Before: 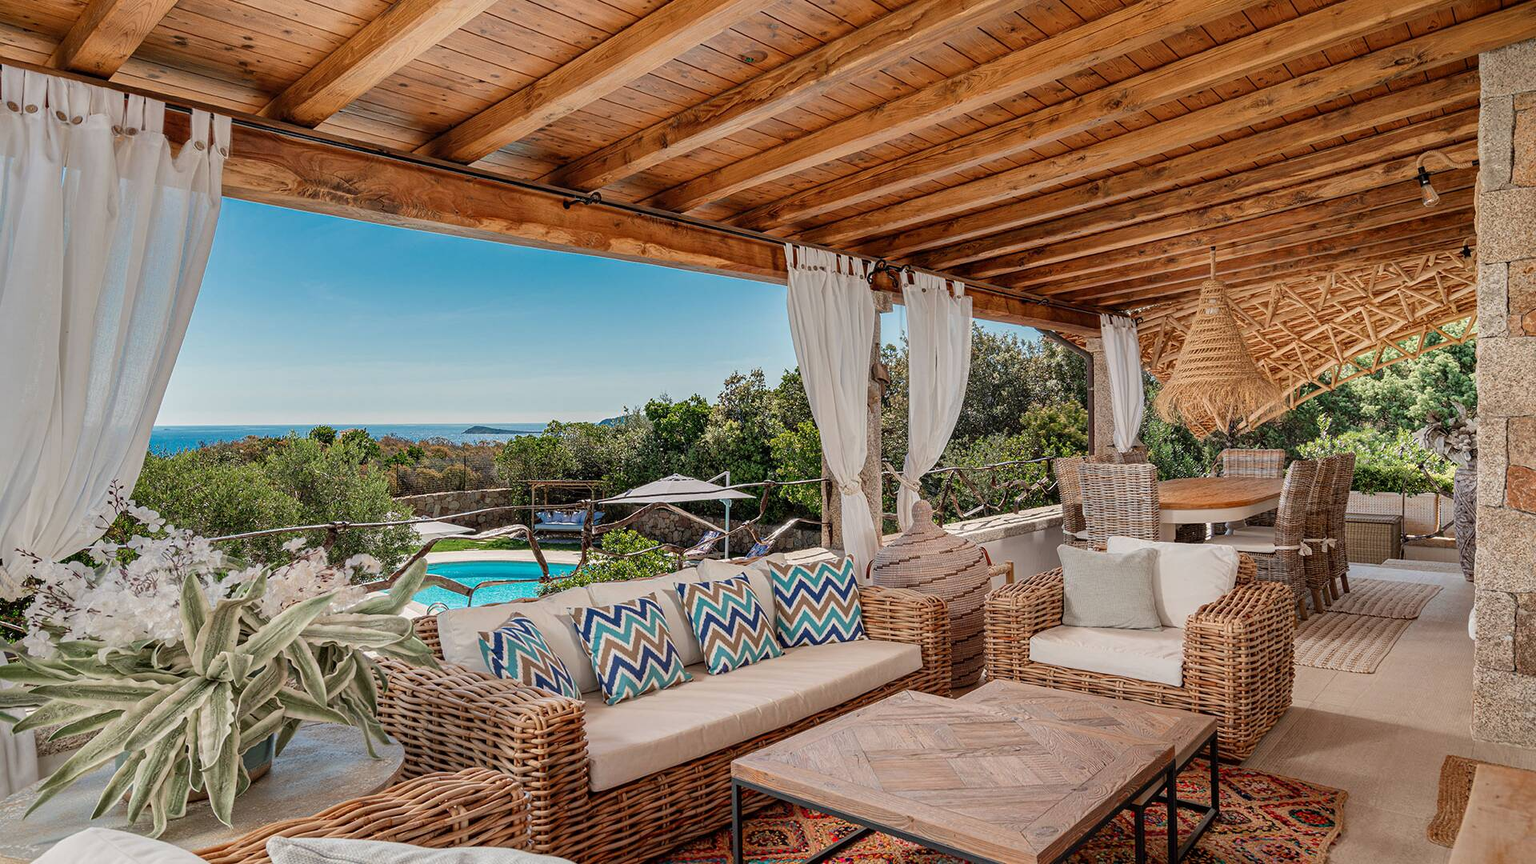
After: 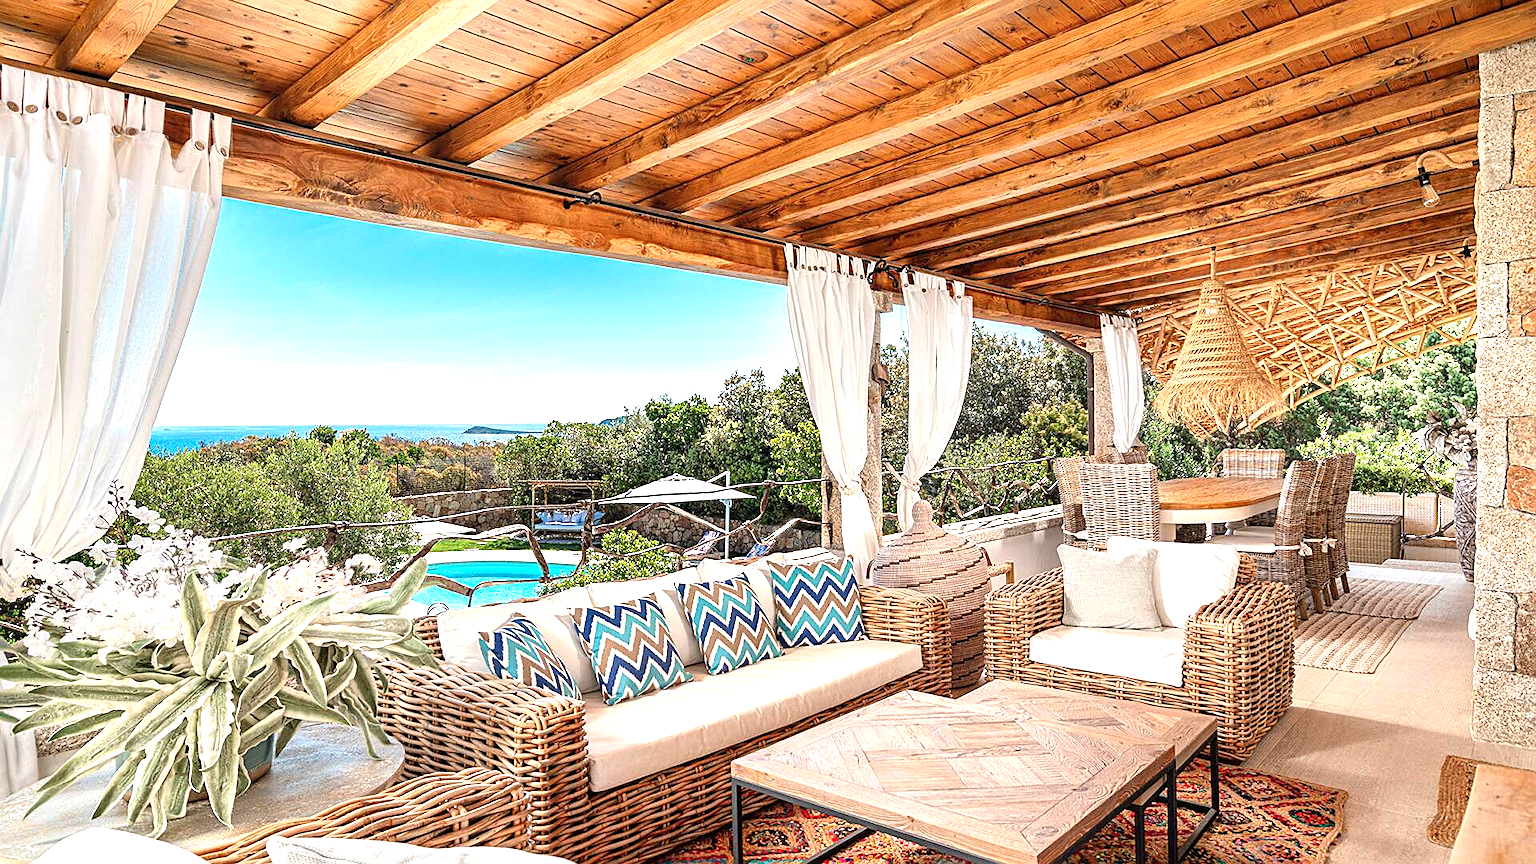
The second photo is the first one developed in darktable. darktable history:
sharpen: on, module defaults
rotate and perspective: crop left 0, crop top 0
levels: levels [0, 0.474, 0.947]
exposure: black level correction 0, exposure 1.1 EV, compensate exposure bias true, compensate highlight preservation false
